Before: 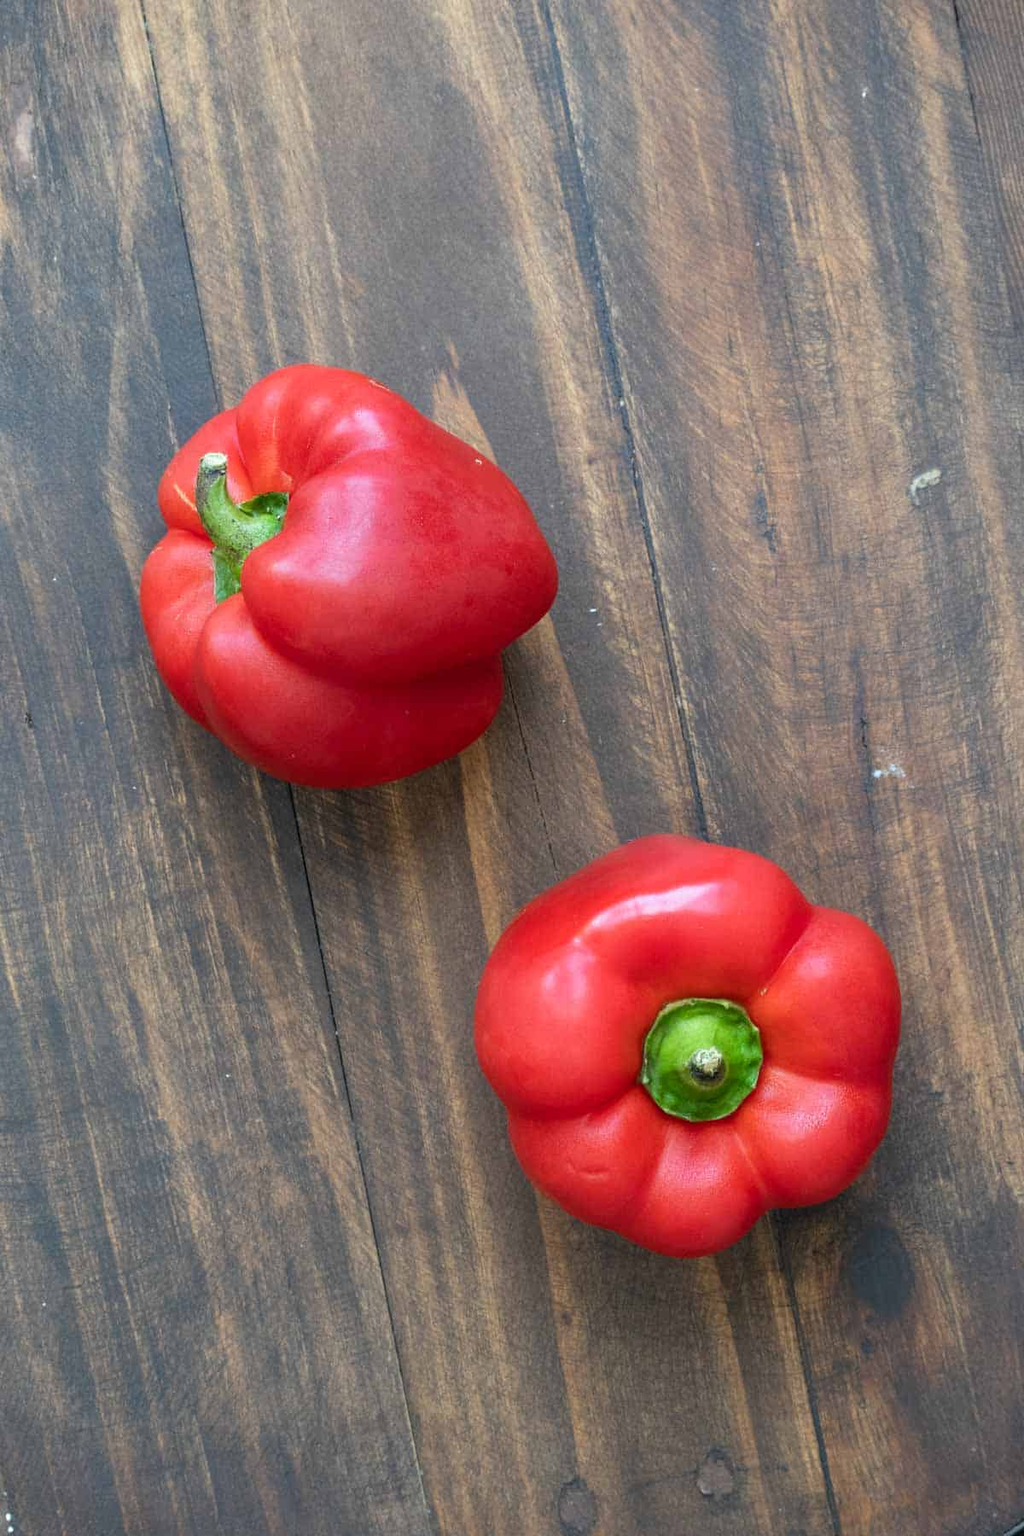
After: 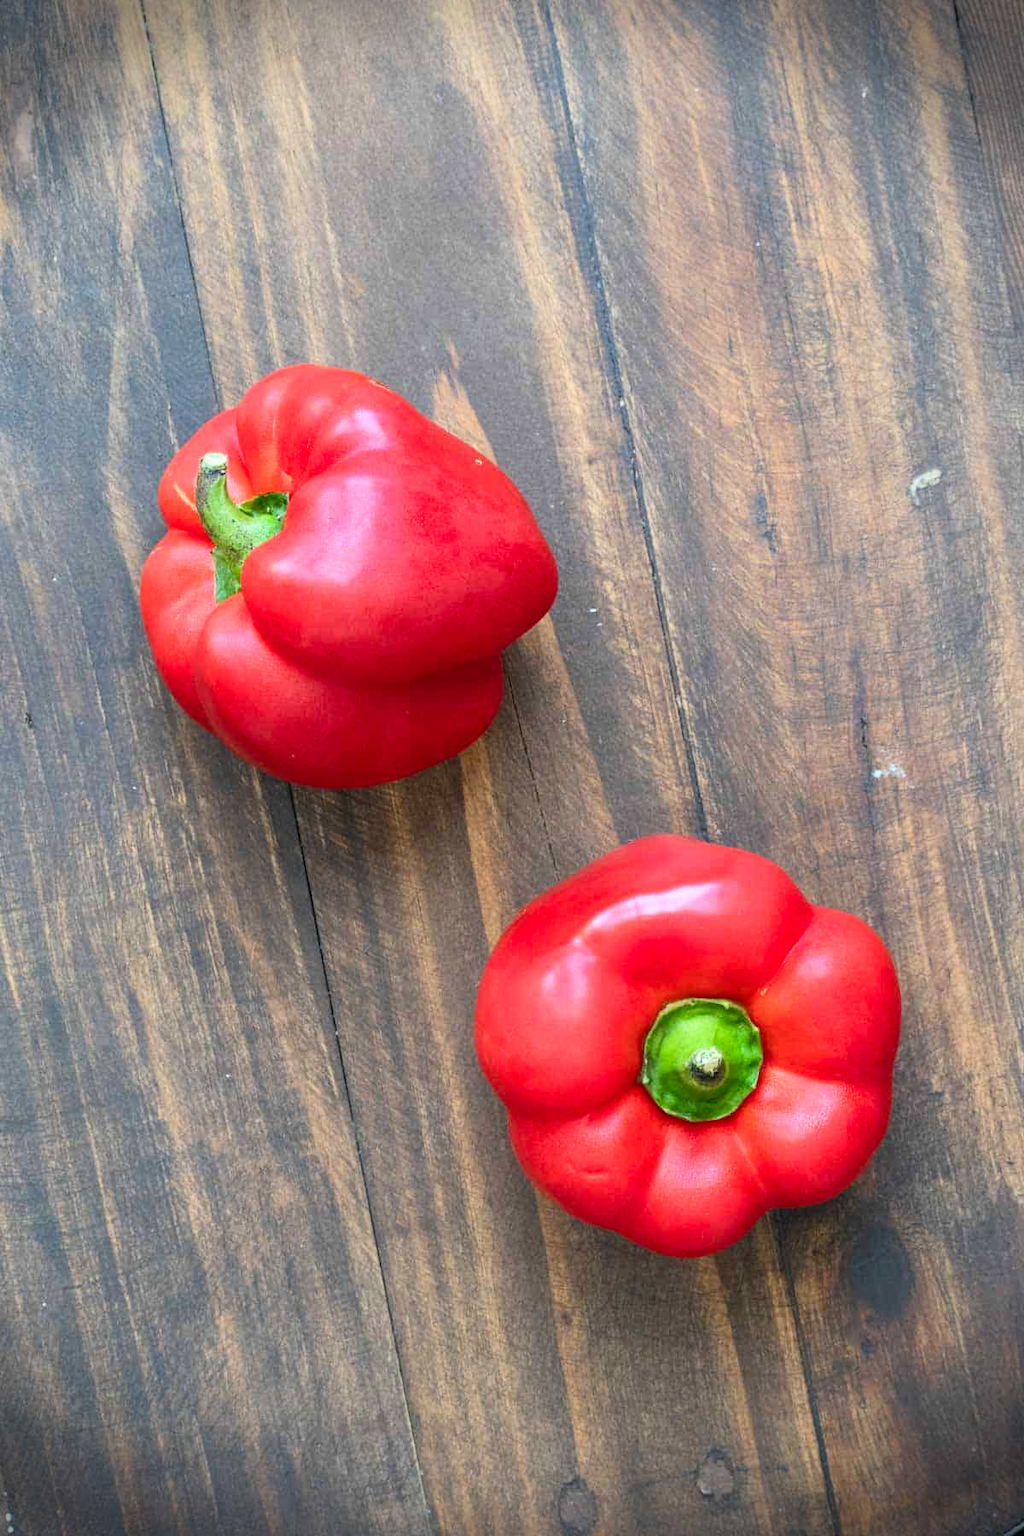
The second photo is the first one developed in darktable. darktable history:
vignetting: fall-off start 87.68%, fall-off radius 24.66%, brightness -0.643, saturation -0.01, dithering 16-bit output
contrast brightness saturation: contrast 0.202, brightness 0.163, saturation 0.219
